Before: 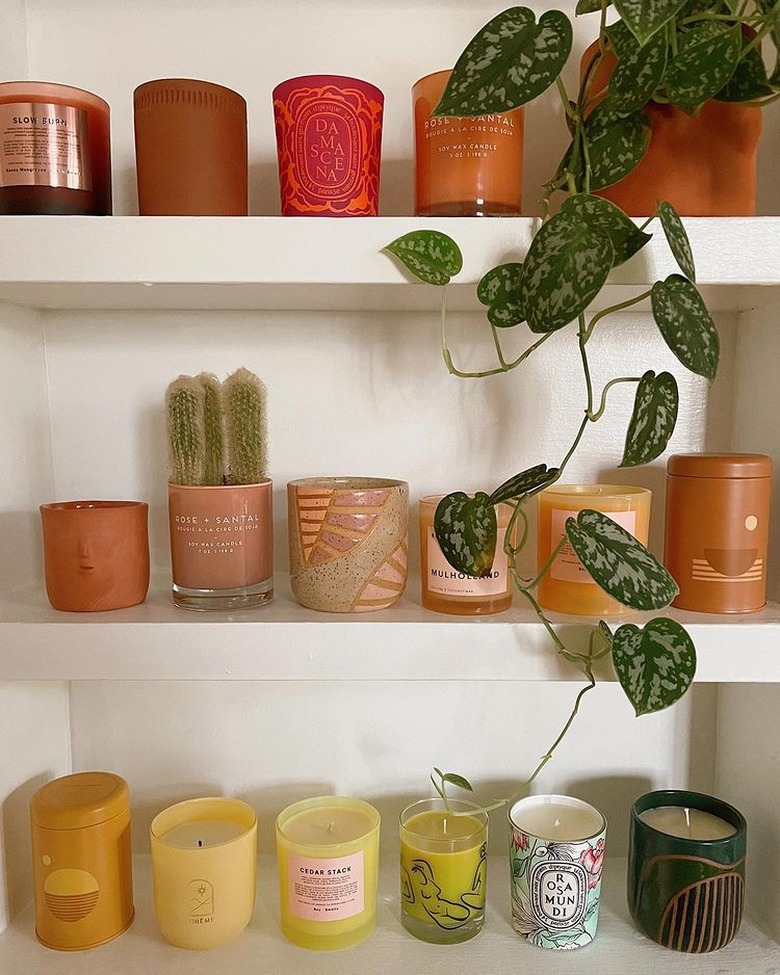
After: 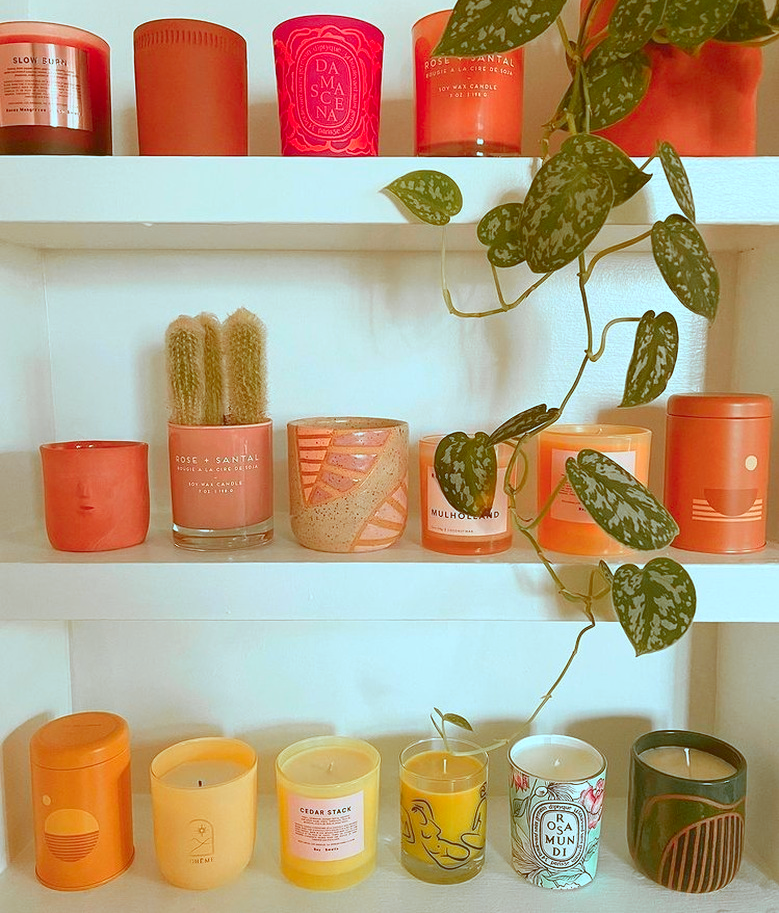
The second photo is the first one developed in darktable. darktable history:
exposure: exposure 0.744 EV, compensate highlight preservation false
crop and rotate: top 6.337%
contrast brightness saturation: contrast -0.292
color correction: highlights a* -14.24, highlights b* -16.32, shadows a* 10.12, shadows b* 30.07
color zones: curves: ch1 [(0.263, 0.53) (0.376, 0.287) (0.487, 0.512) (0.748, 0.547) (1, 0.513)]; ch2 [(0.262, 0.45) (0.751, 0.477)]
